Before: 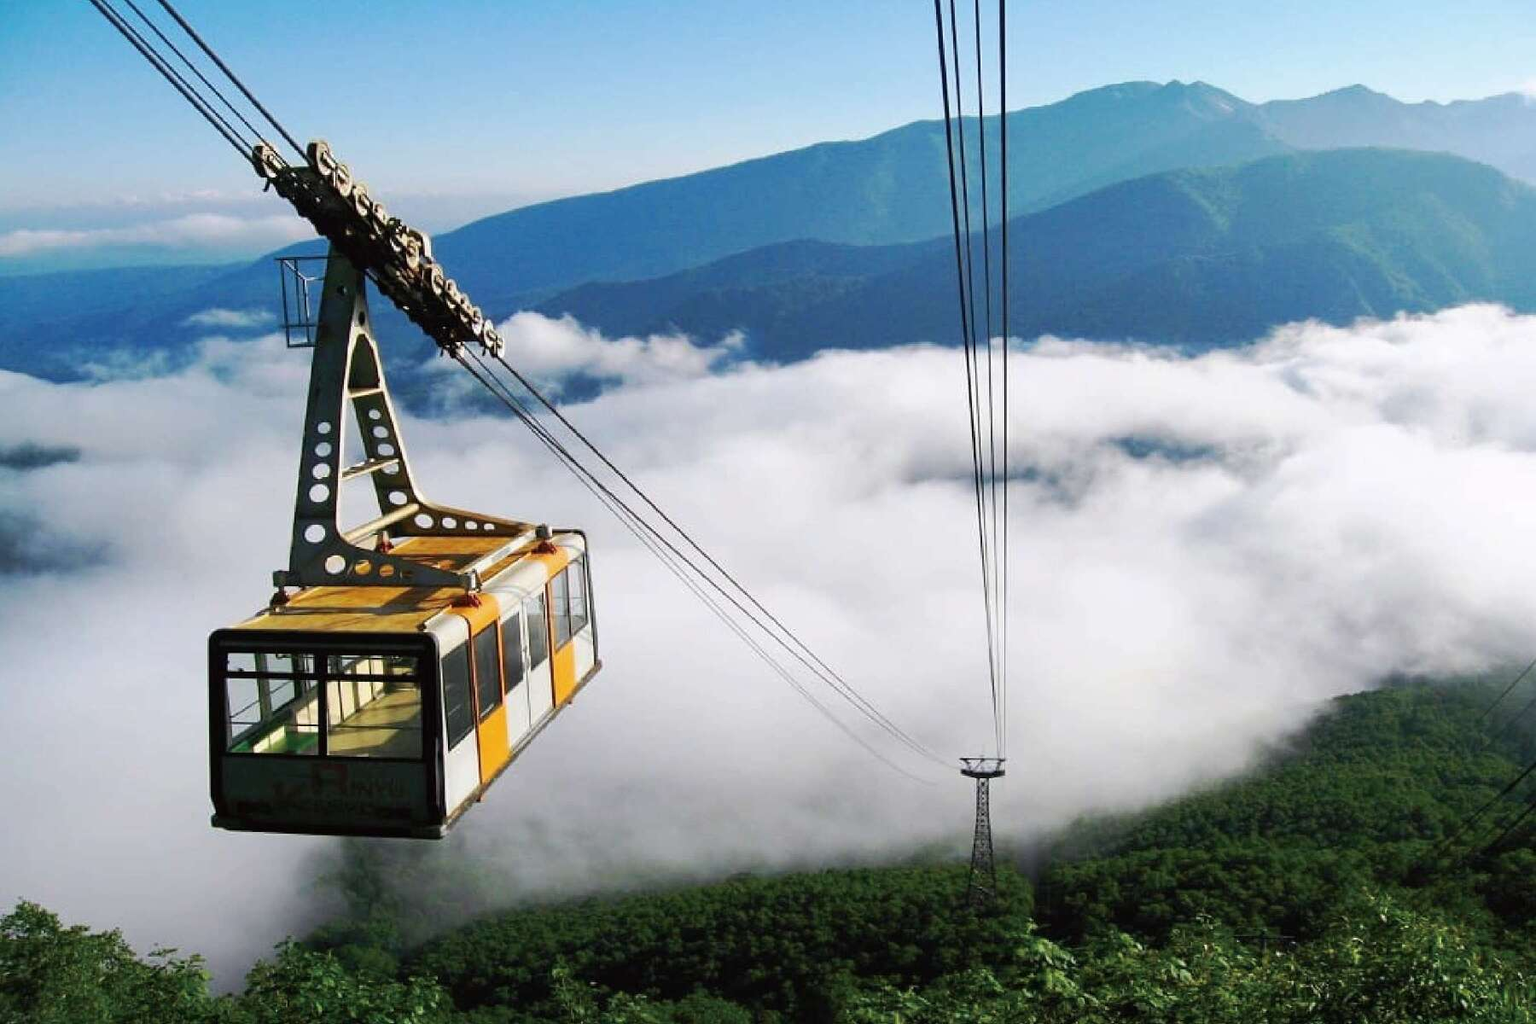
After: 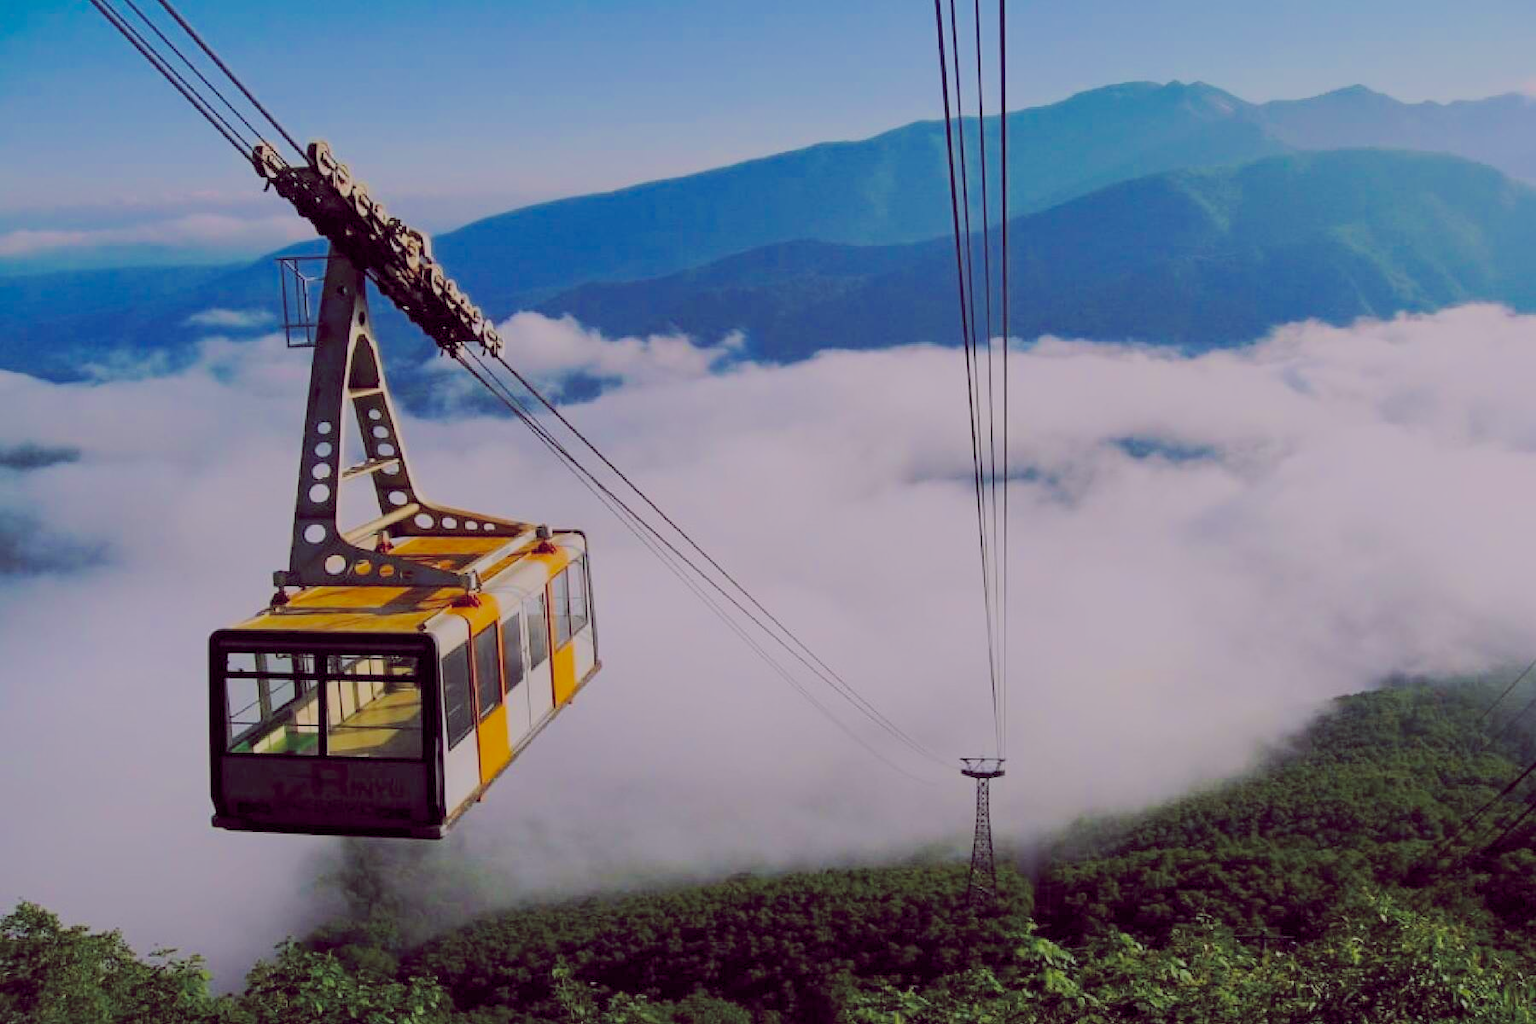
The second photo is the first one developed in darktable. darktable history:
filmic rgb: black relative exposure -7.97 EV, white relative exposure 8.04 EV, hardness 2.45, latitude 9.91%, contrast 0.707, highlights saturation mix 8.62%, shadows ↔ highlights balance 2.04%, color science v6 (2022)
color balance rgb: power › hue 174.14°, highlights gain › chroma 1.501%, highlights gain › hue 309.51°, global offset › chroma 0.288%, global offset › hue 318.26°, linear chroma grading › global chroma 14.37%, perceptual saturation grading › global saturation 0.268%, global vibrance 20%
